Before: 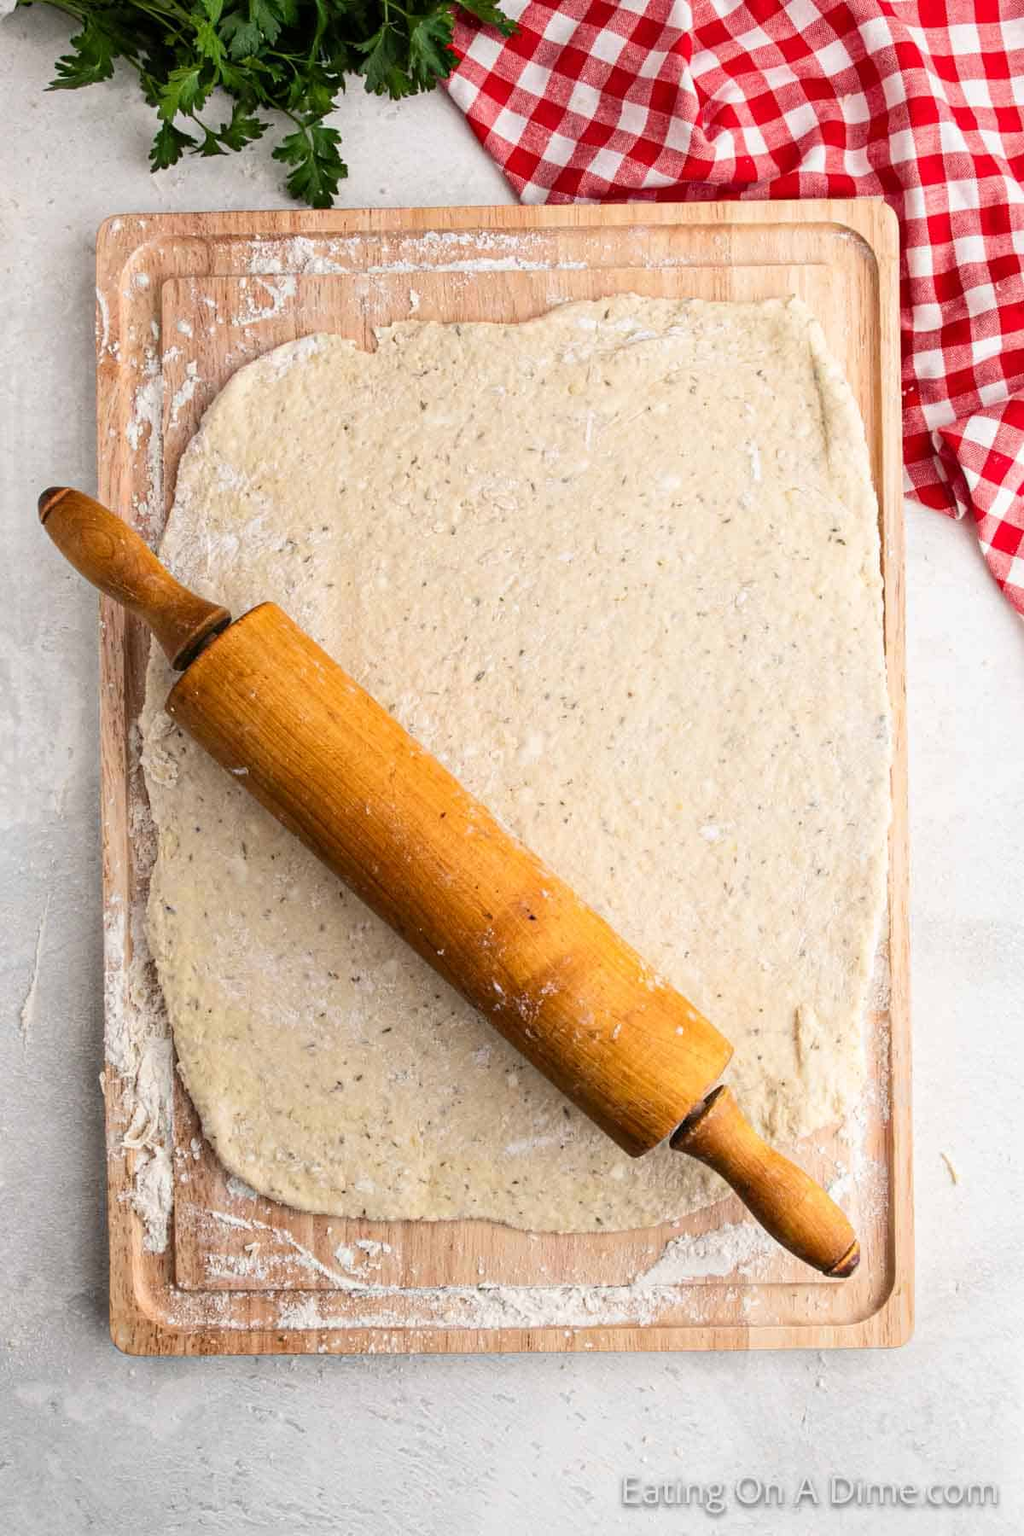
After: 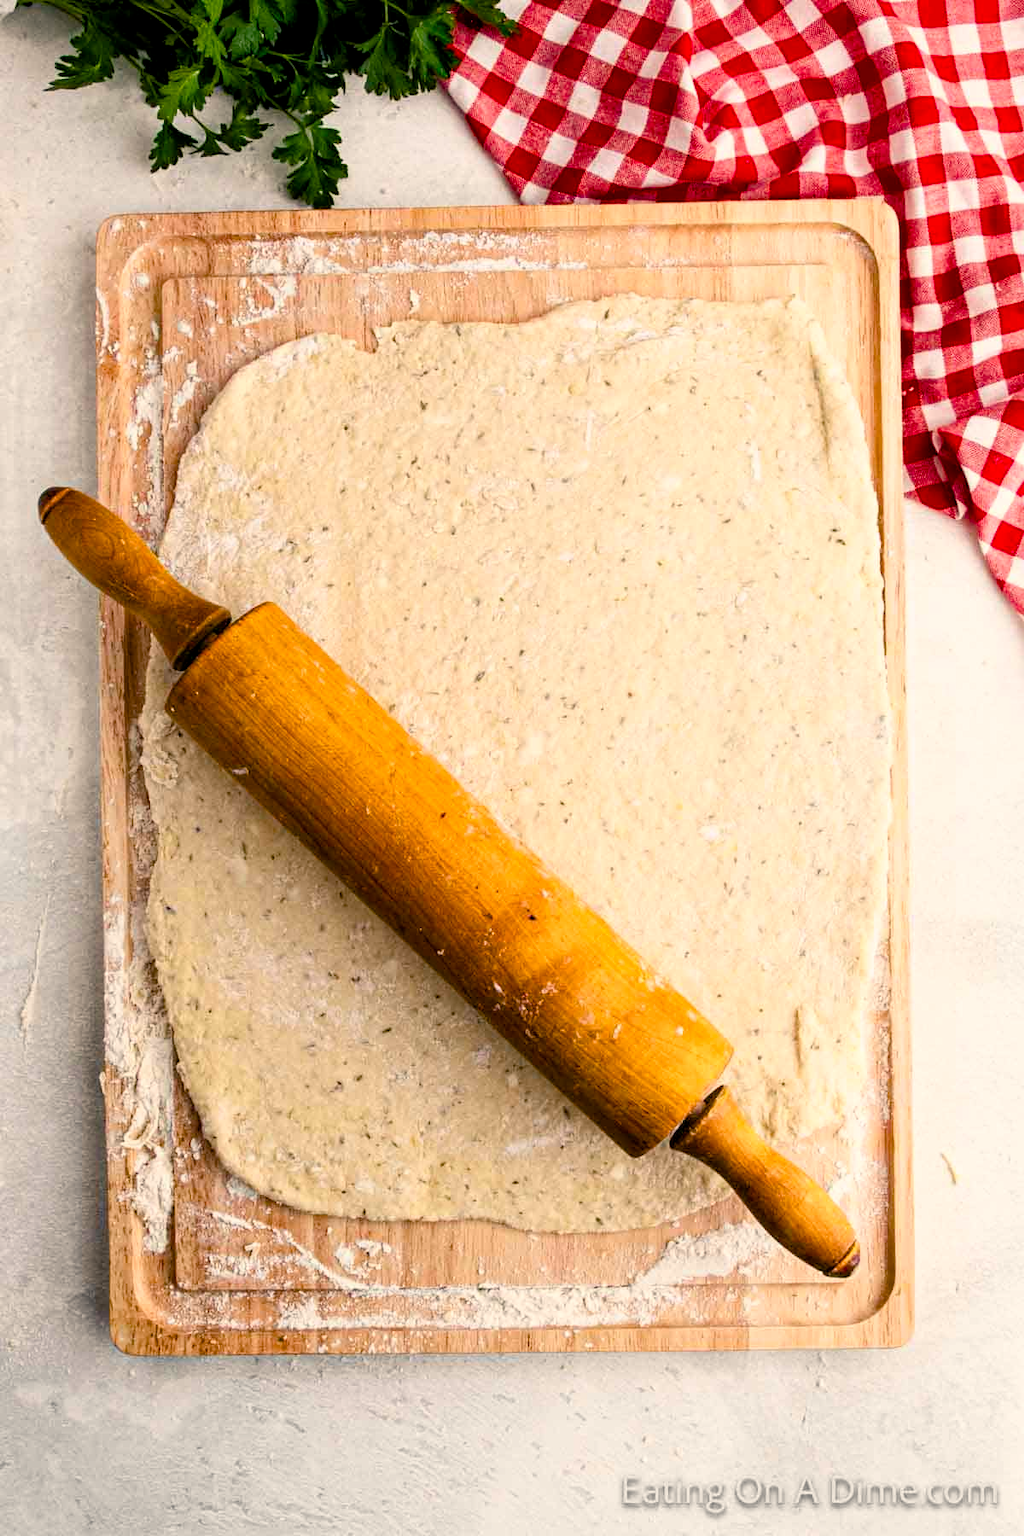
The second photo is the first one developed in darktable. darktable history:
rgb curve: curves: ch0 [(0, 0) (0.078, 0.051) (0.929, 0.956) (1, 1)], compensate middle gray true
color balance rgb: shadows lift › chroma 3%, shadows lift › hue 240.84°, highlights gain › chroma 3%, highlights gain › hue 73.2°, global offset › luminance -0.5%, perceptual saturation grading › global saturation 20%, perceptual saturation grading › highlights -25%, perceptual saturation grading › shadows 50%, global vibrance 25.26%
